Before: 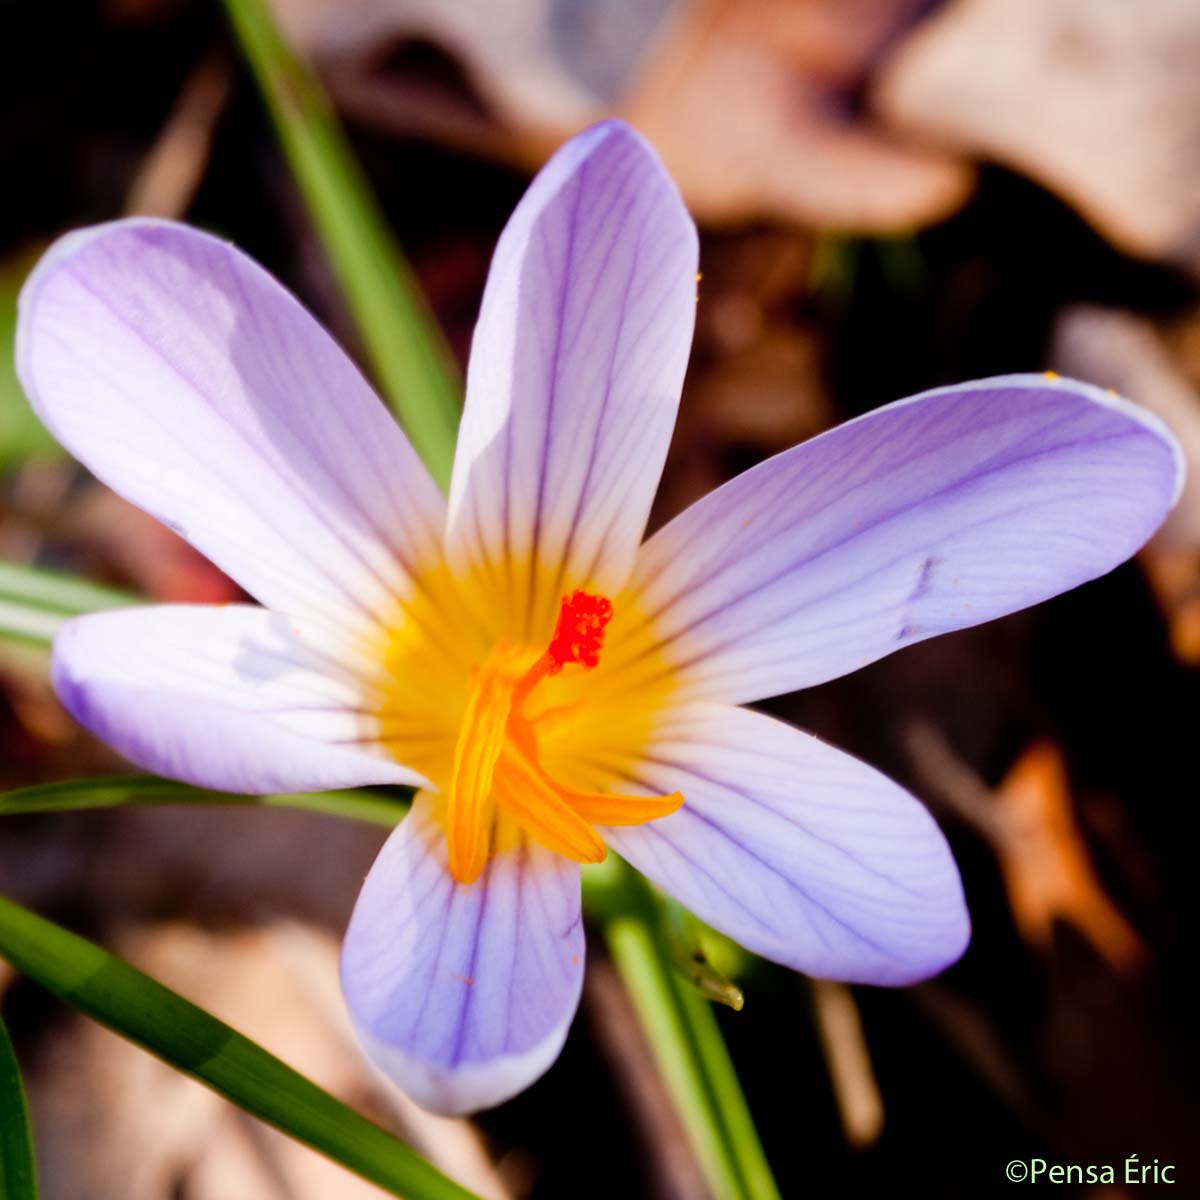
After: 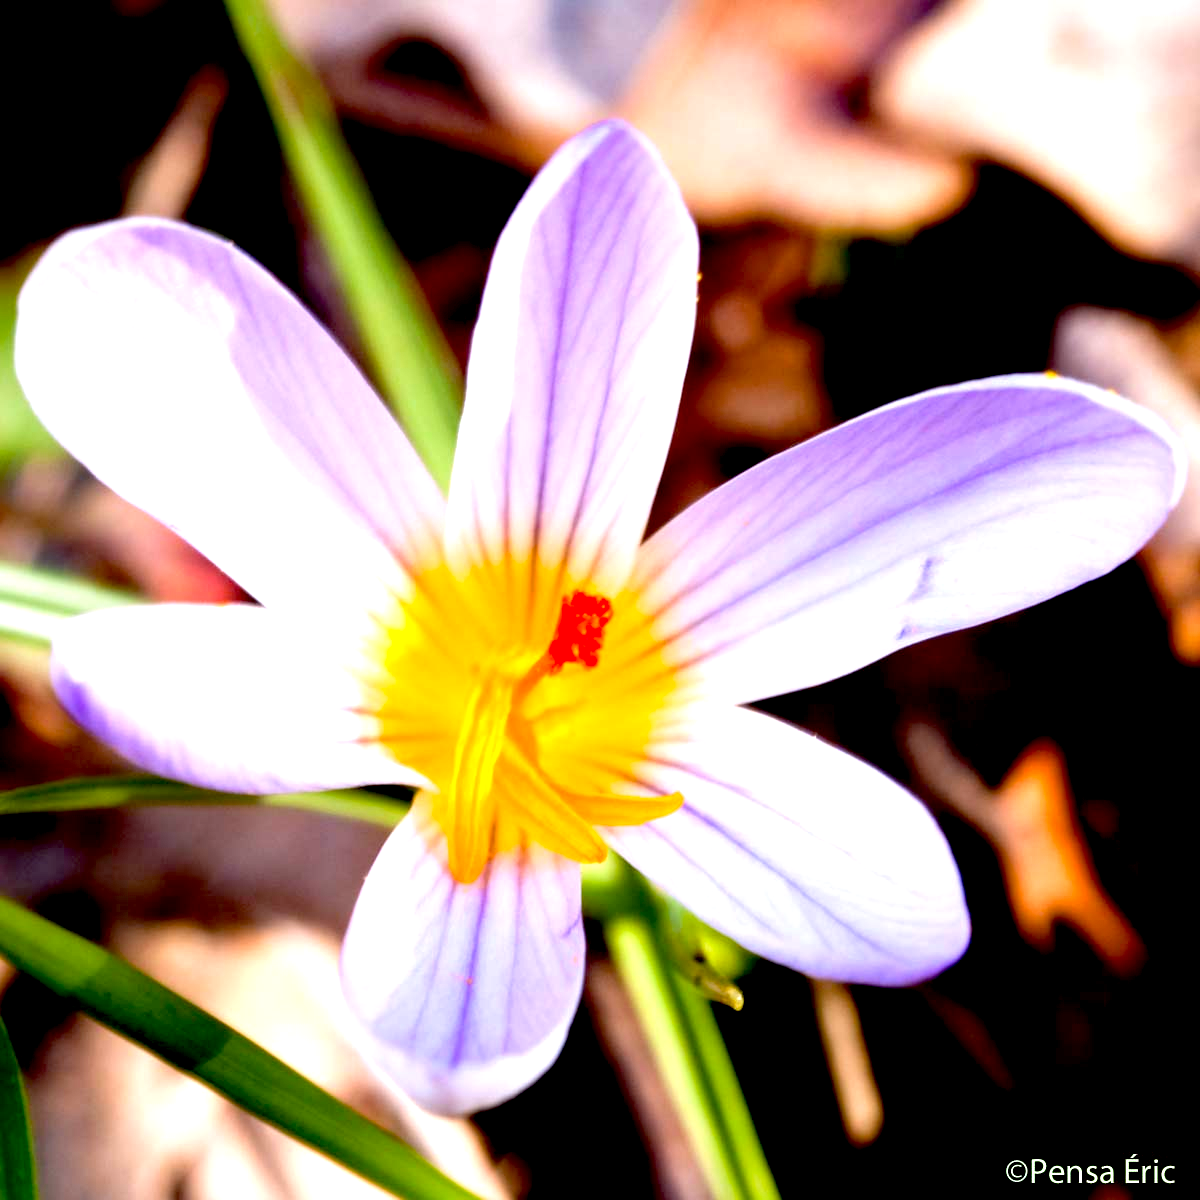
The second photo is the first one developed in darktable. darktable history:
white balance: red 0.983, blue 1.036
exposure: black level correction 0.01, exposure 1 EV, compensate highlight preservation false
